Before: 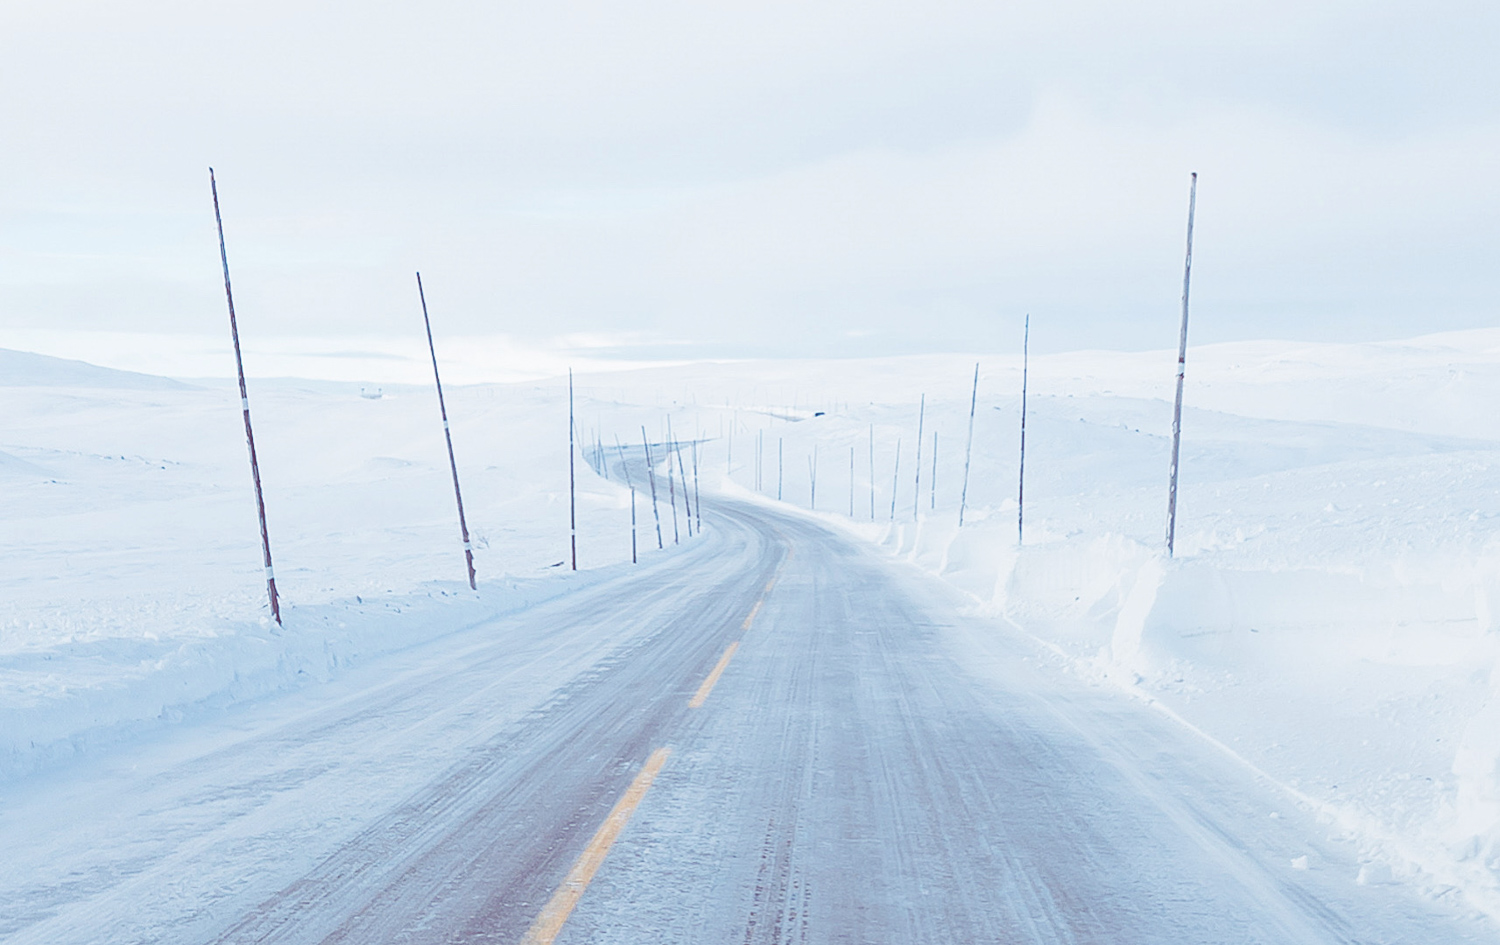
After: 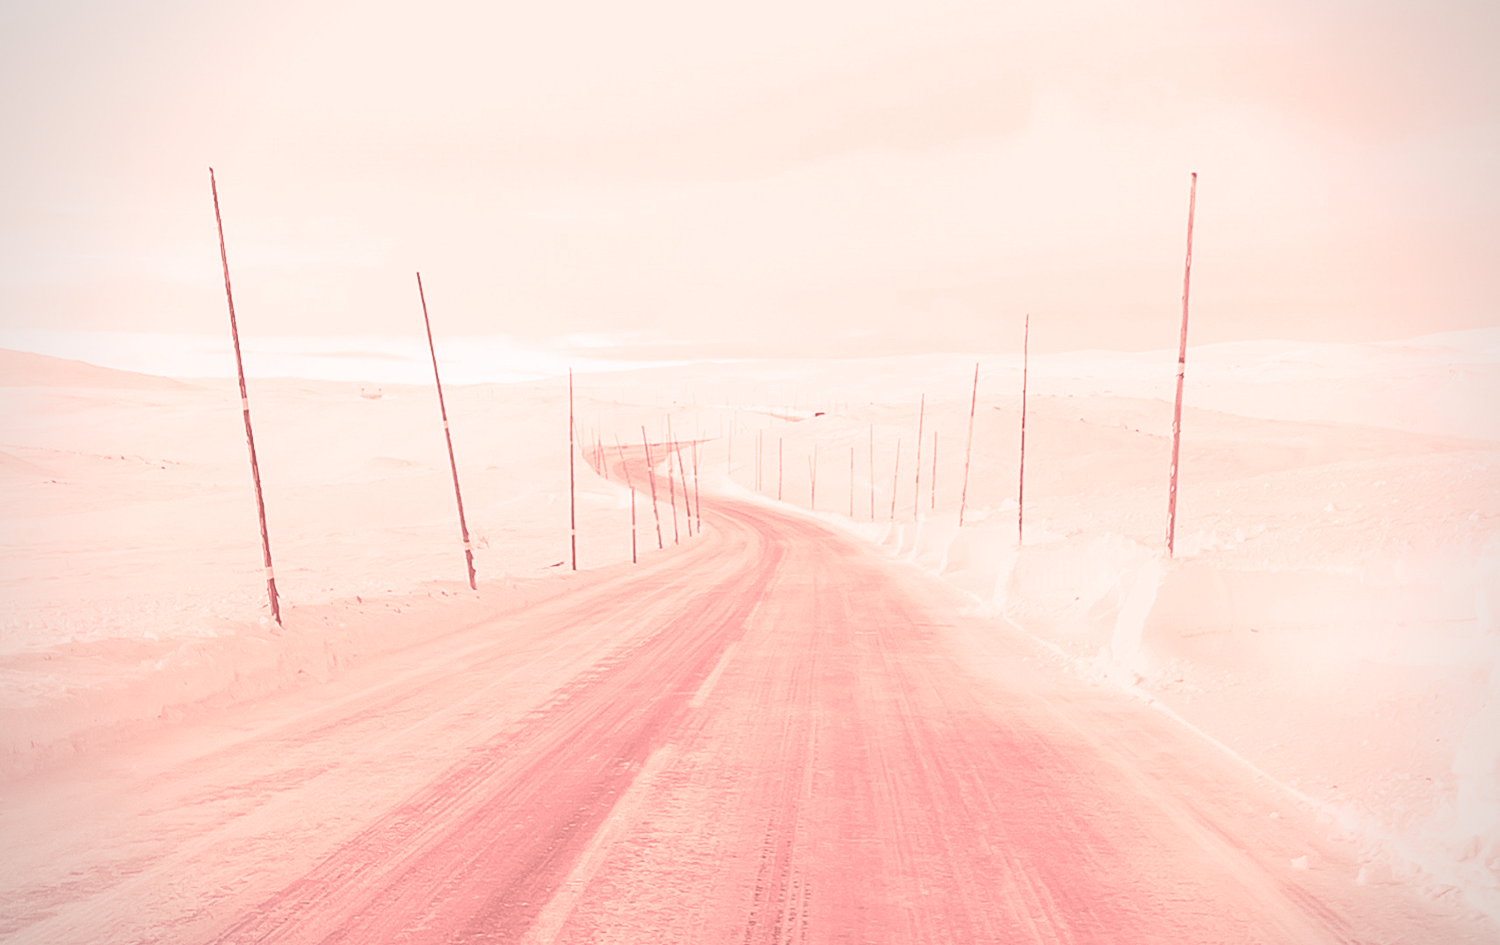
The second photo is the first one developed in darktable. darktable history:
vignetting: fall-off radius 45%, brightness -0.33
split-toning: compress 20%
colorize: on, module defaults | blend: blend mode normal, opacity 25%; mask: uniform (no mask)
levels: levels [0.182, 0.542, 0.902]
